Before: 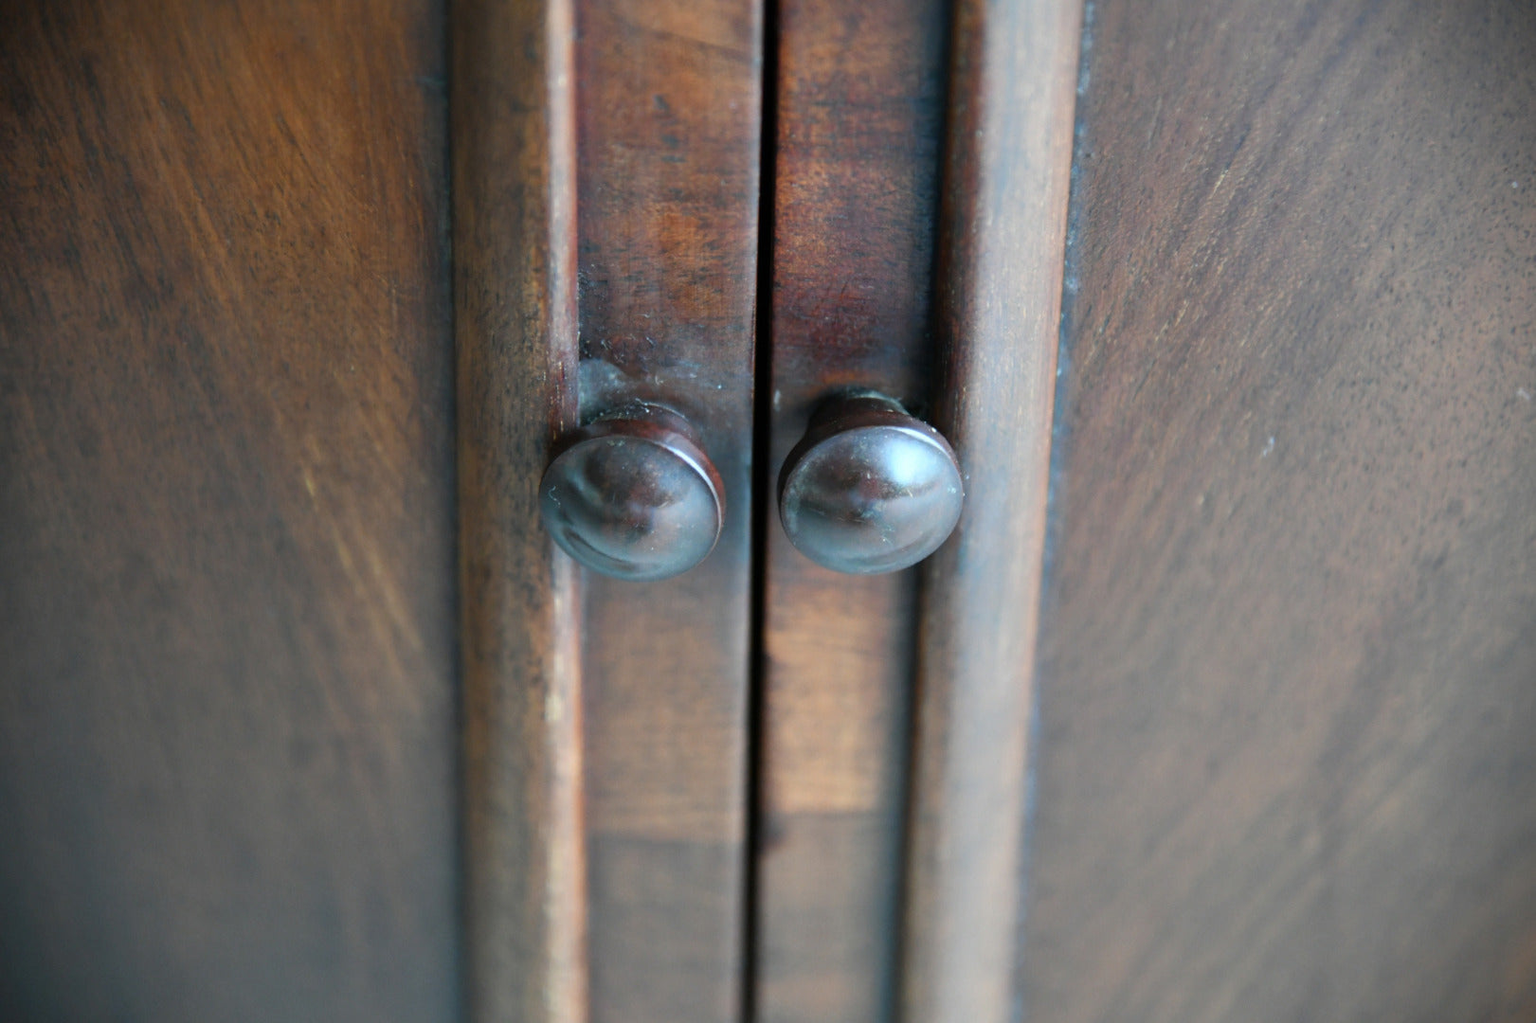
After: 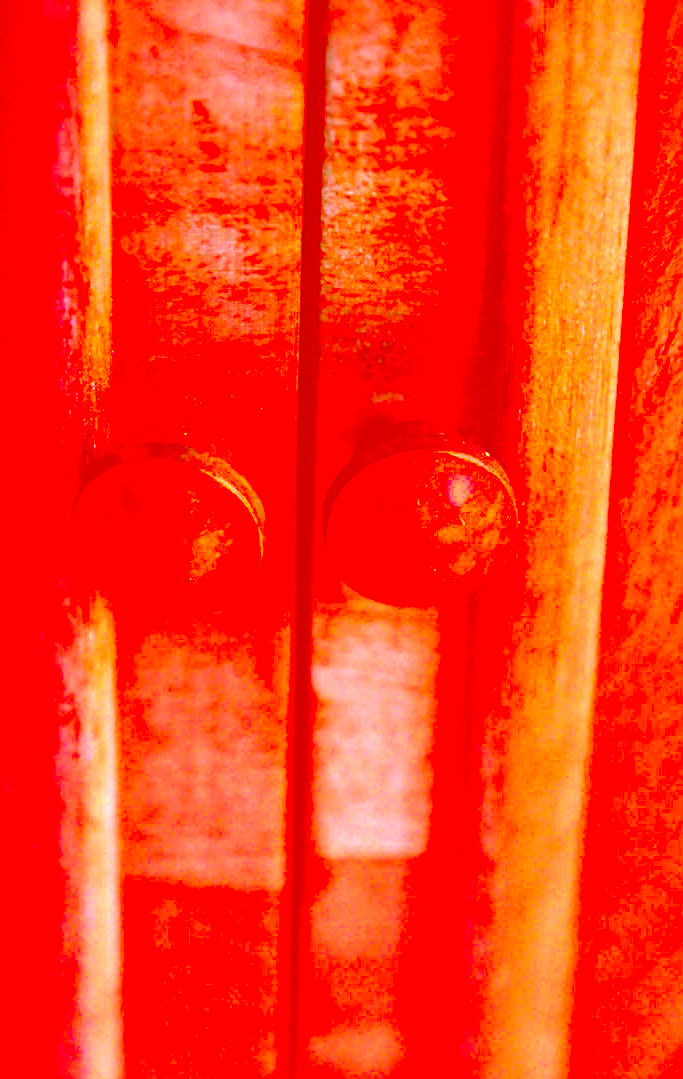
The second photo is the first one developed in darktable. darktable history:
sharpen: on, module defaults
exposure: black level correction -0.024, exposure 1.393 EV, compensate exposure bias true, compensate highlight preservation false
color correction: highlights a* -39.1, highlights b* -39.43, shadows a* -39.4, shadows b* -40, saturation -2.97
crop: left 30.761%, right 27.079%
